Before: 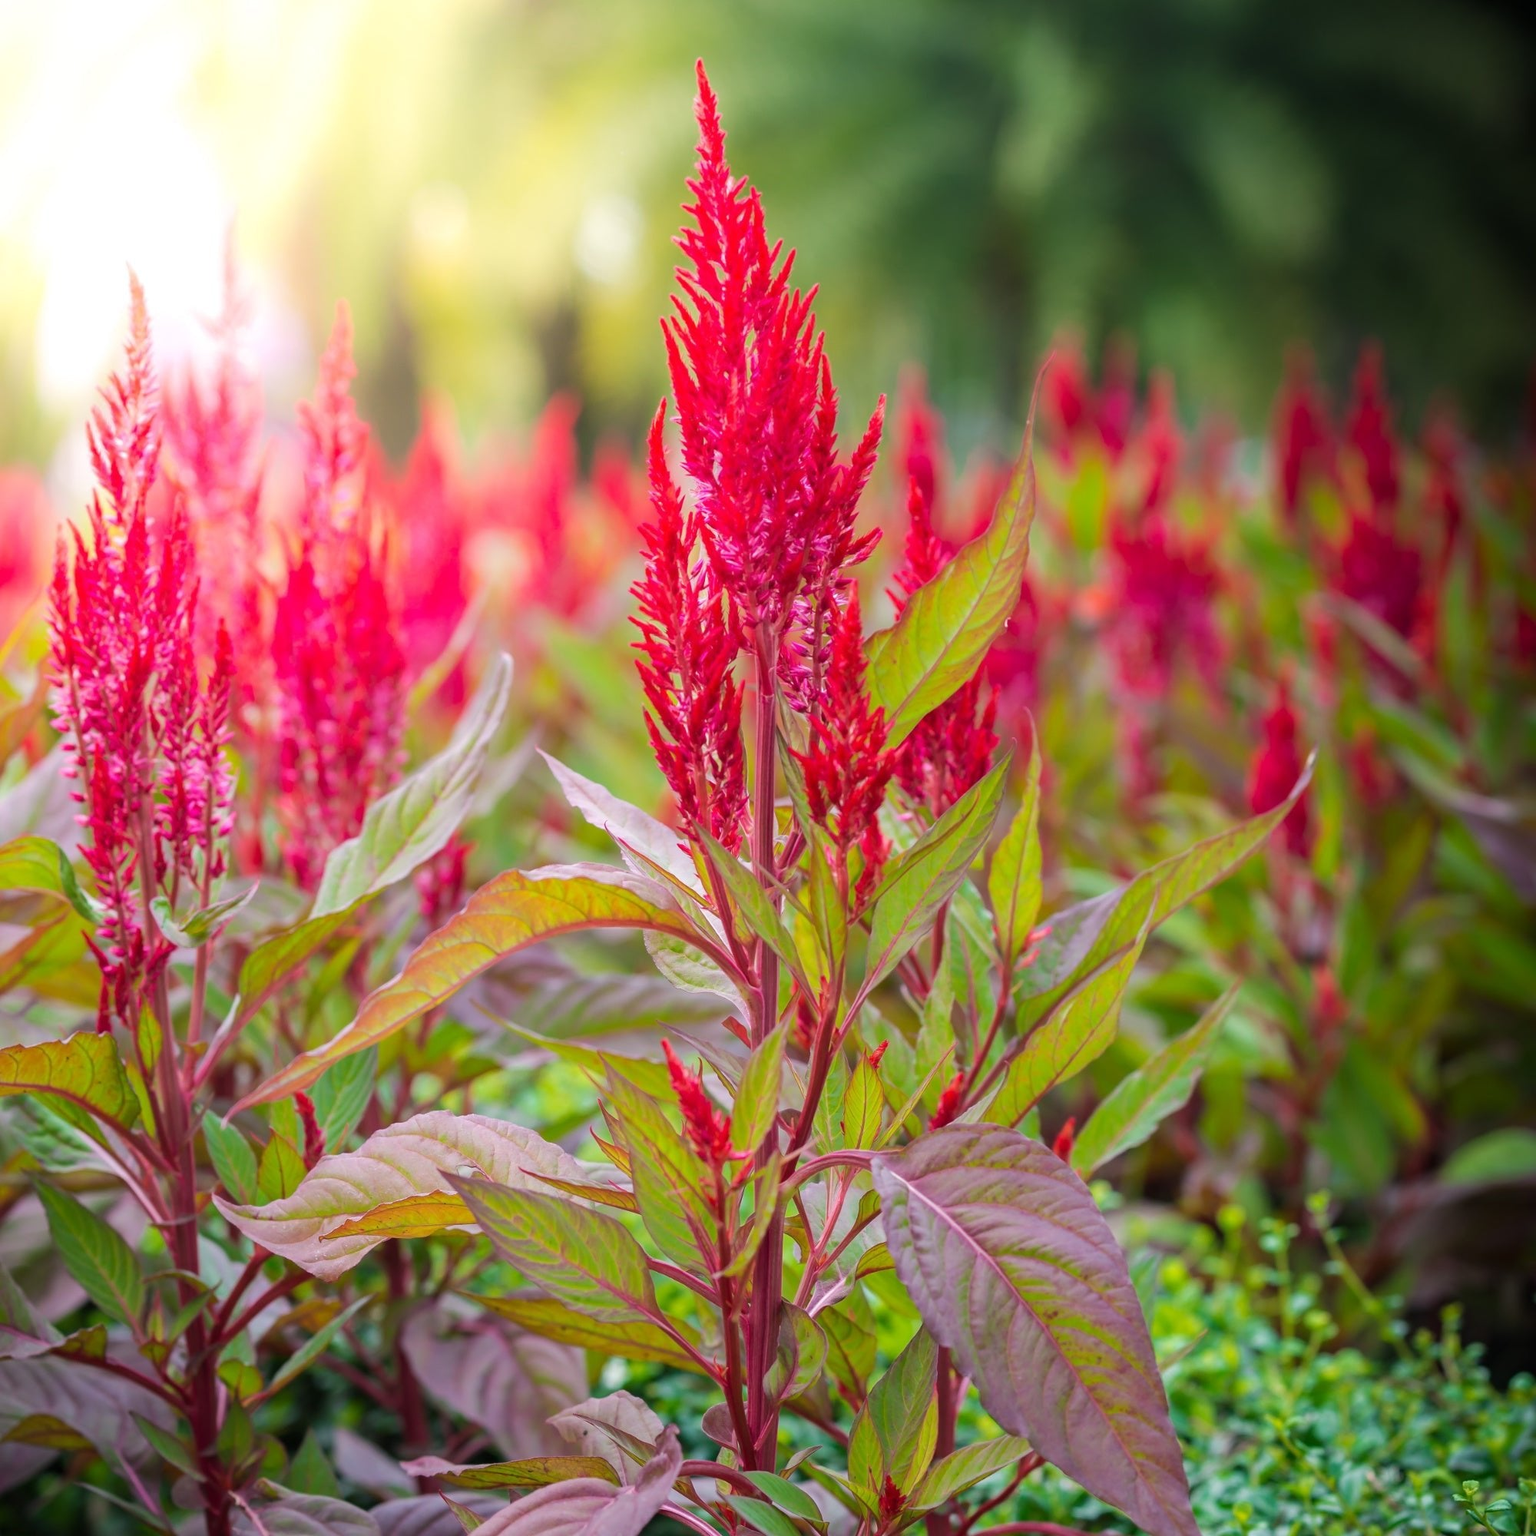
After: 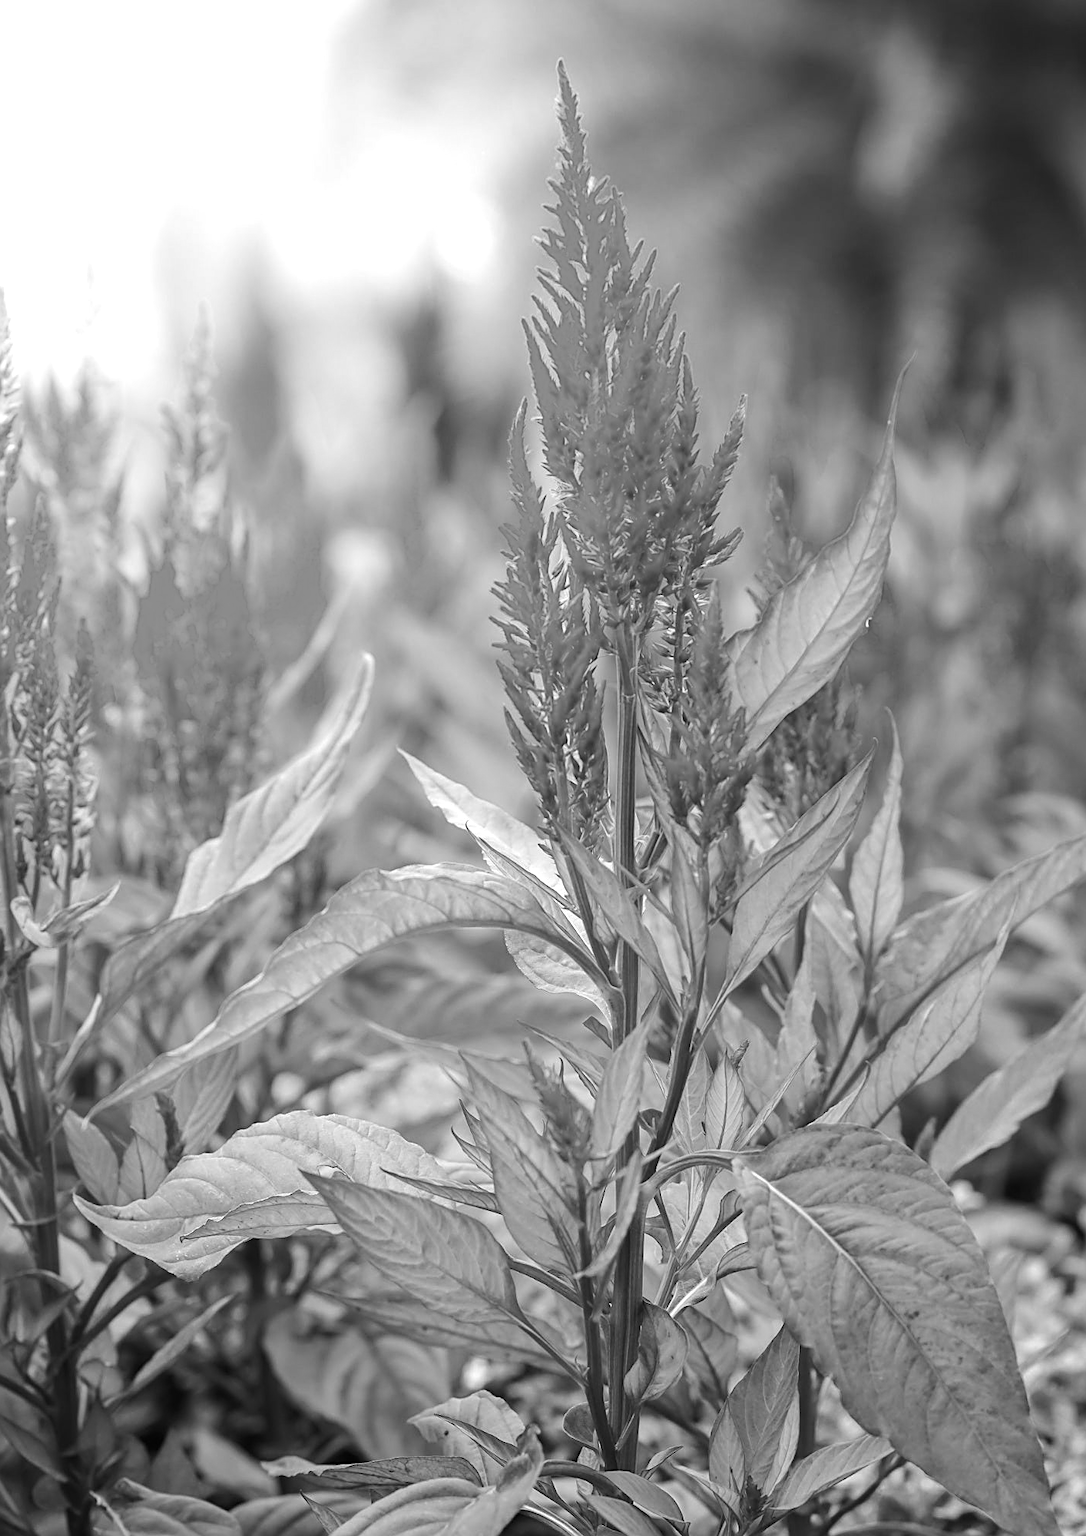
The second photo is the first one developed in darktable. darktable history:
monochrome: on, module defaults
crop and rotate: left 9.061%, right 20.142%
tone equalizer: -8 EV -0.417 EV, -7 EV -0.389 EV, -6 EV -0.333 EV, -5 EV -0.222 EV, -3 EV 0.222 EV, -2 EV 0.333 EV, -1 EV 0.389 EV, +0 EV 0.417 EV, edges refinement/feathering 500, mask exposure compensation -1.25 EV, preserve details no
sharpen: on, module defaults
